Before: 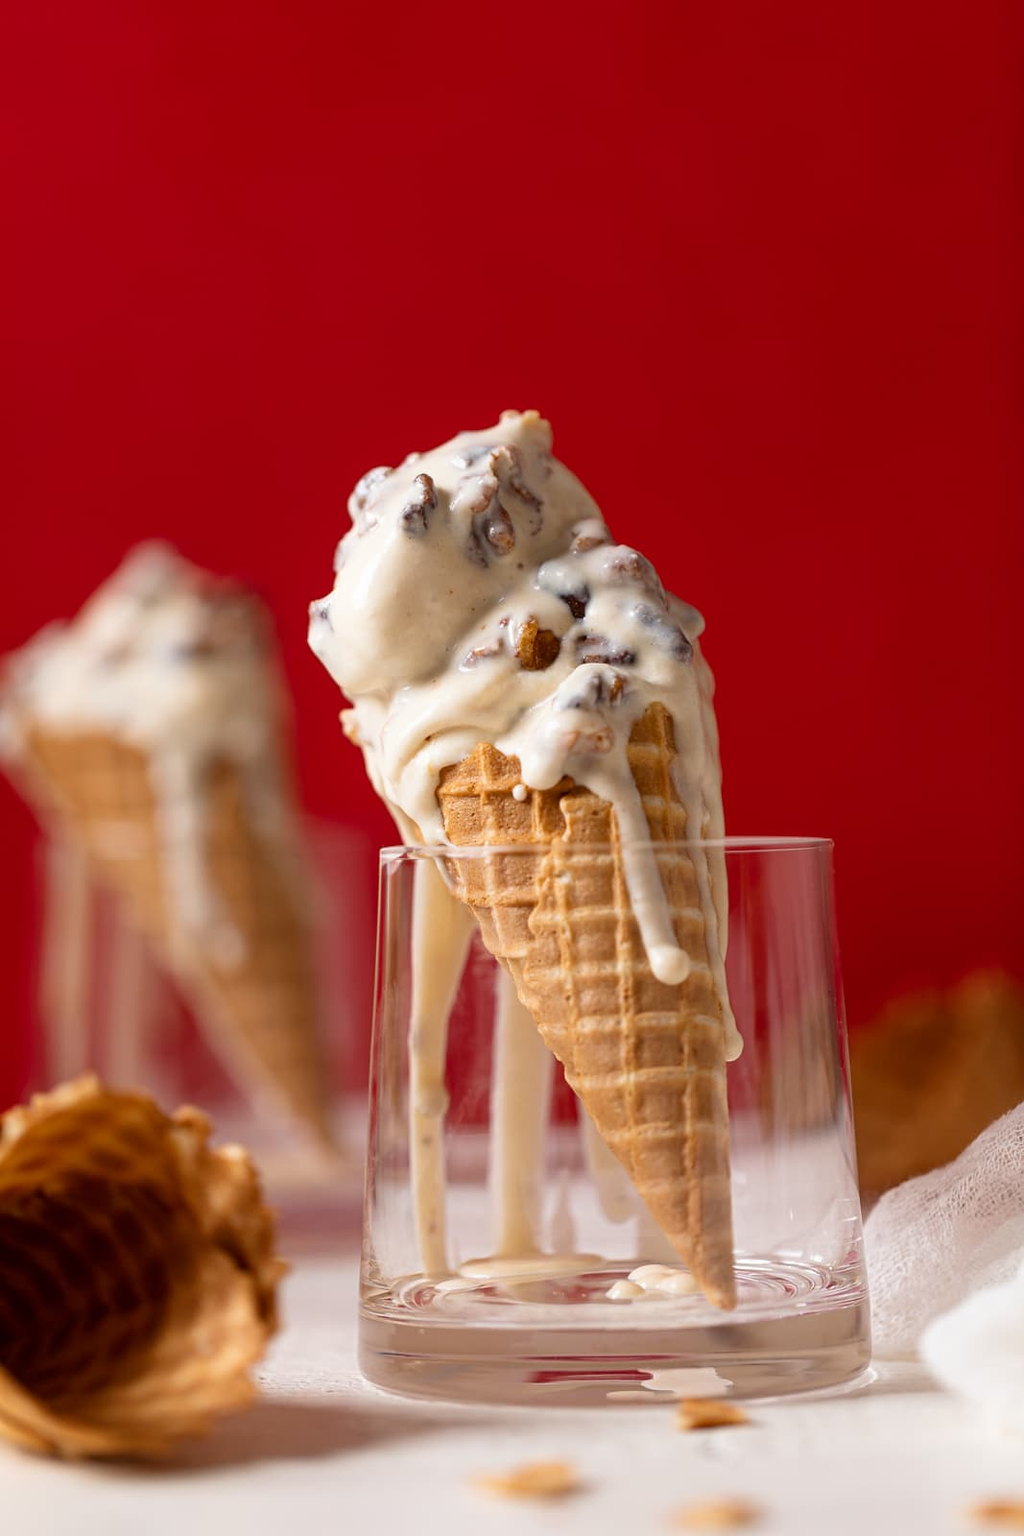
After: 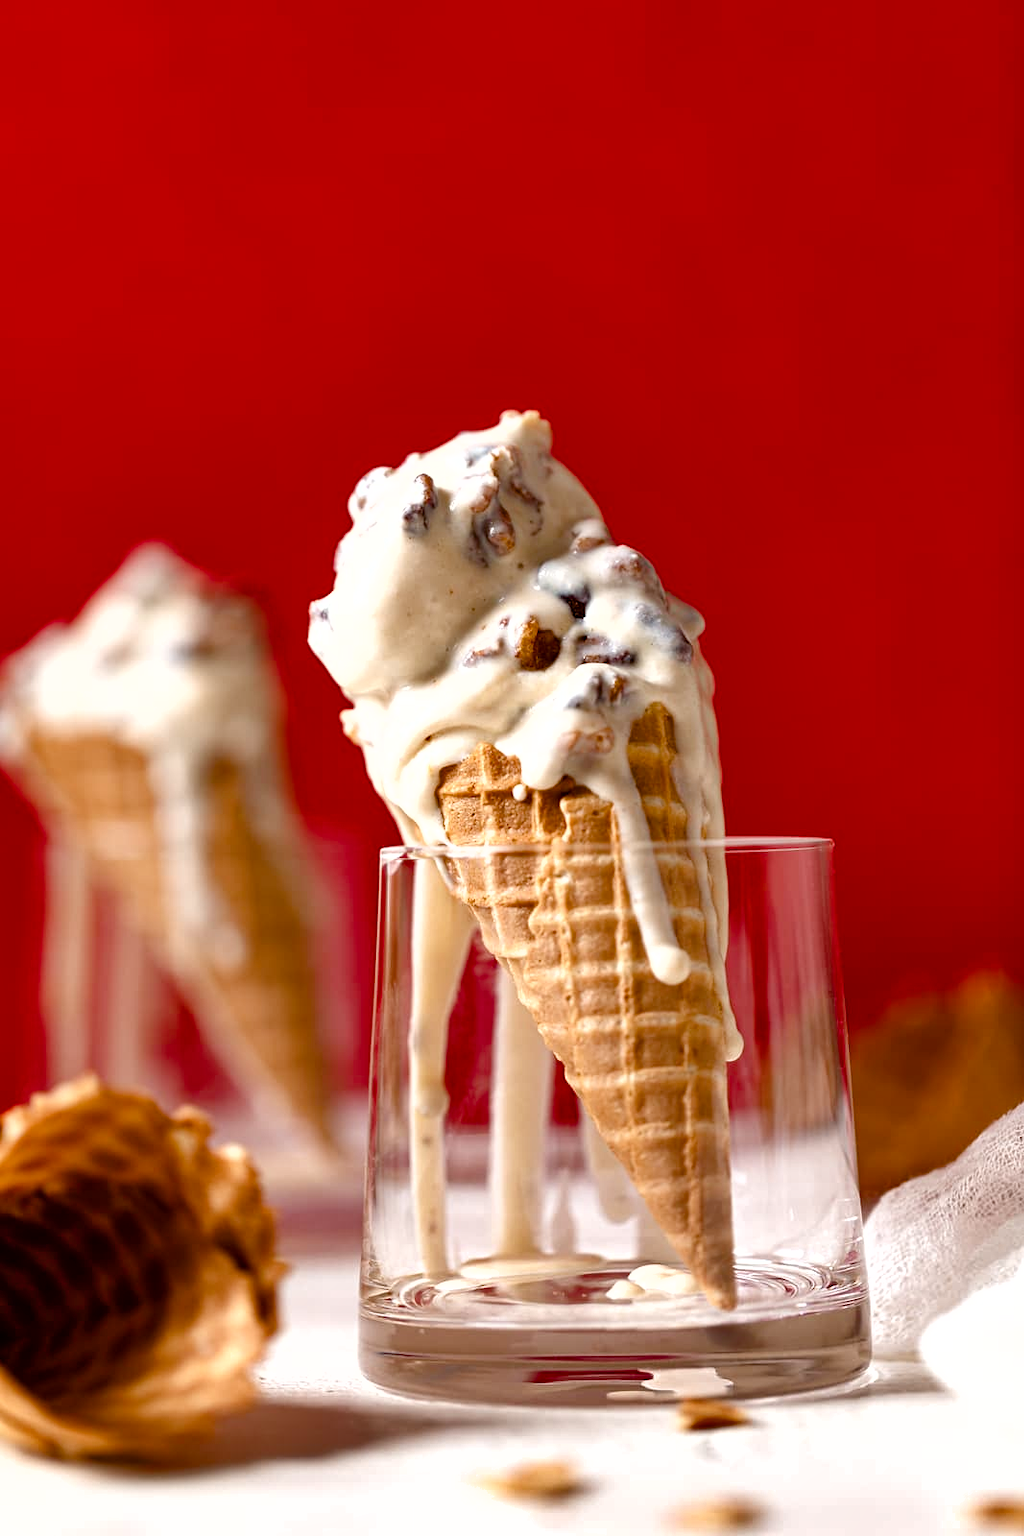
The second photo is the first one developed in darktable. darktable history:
color balance rgb: perceptual saturation grading › global saturation 20%, perceptual saturation grading › highlights -49.108%, perceptual saturation grading › shadows 25.941%, perceptual brilliance grading › global brilliance 11.192%
shadows and highlights: soften with gaussian
contrast equalizer: y [[0.6 ×6], [0.55 ×6], [0 ×6], [0 ×6], [0 ×6]], mix 0.308
tone equalizer: on, module defaults
